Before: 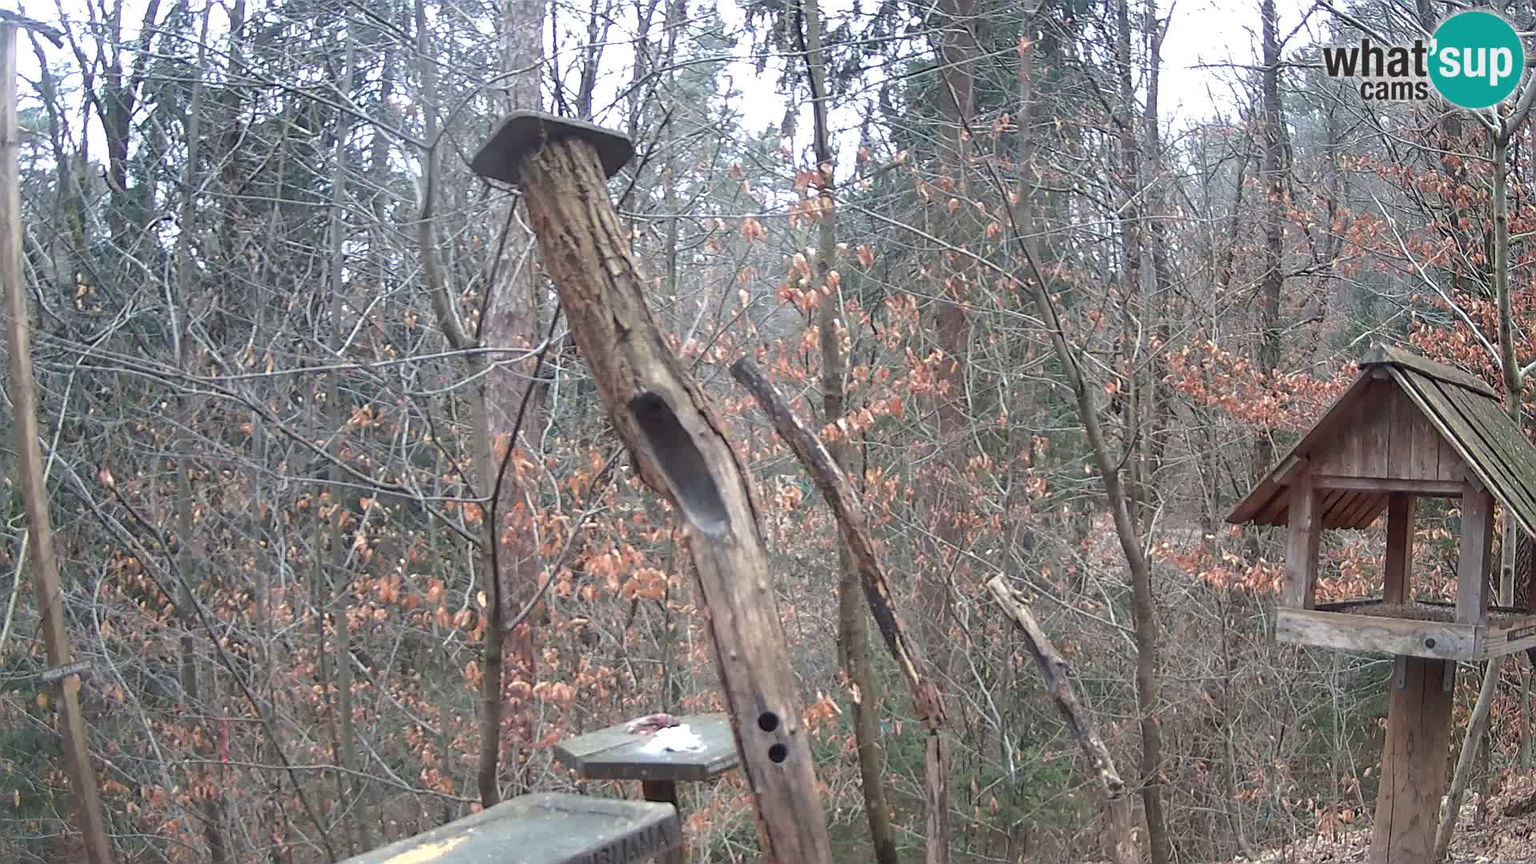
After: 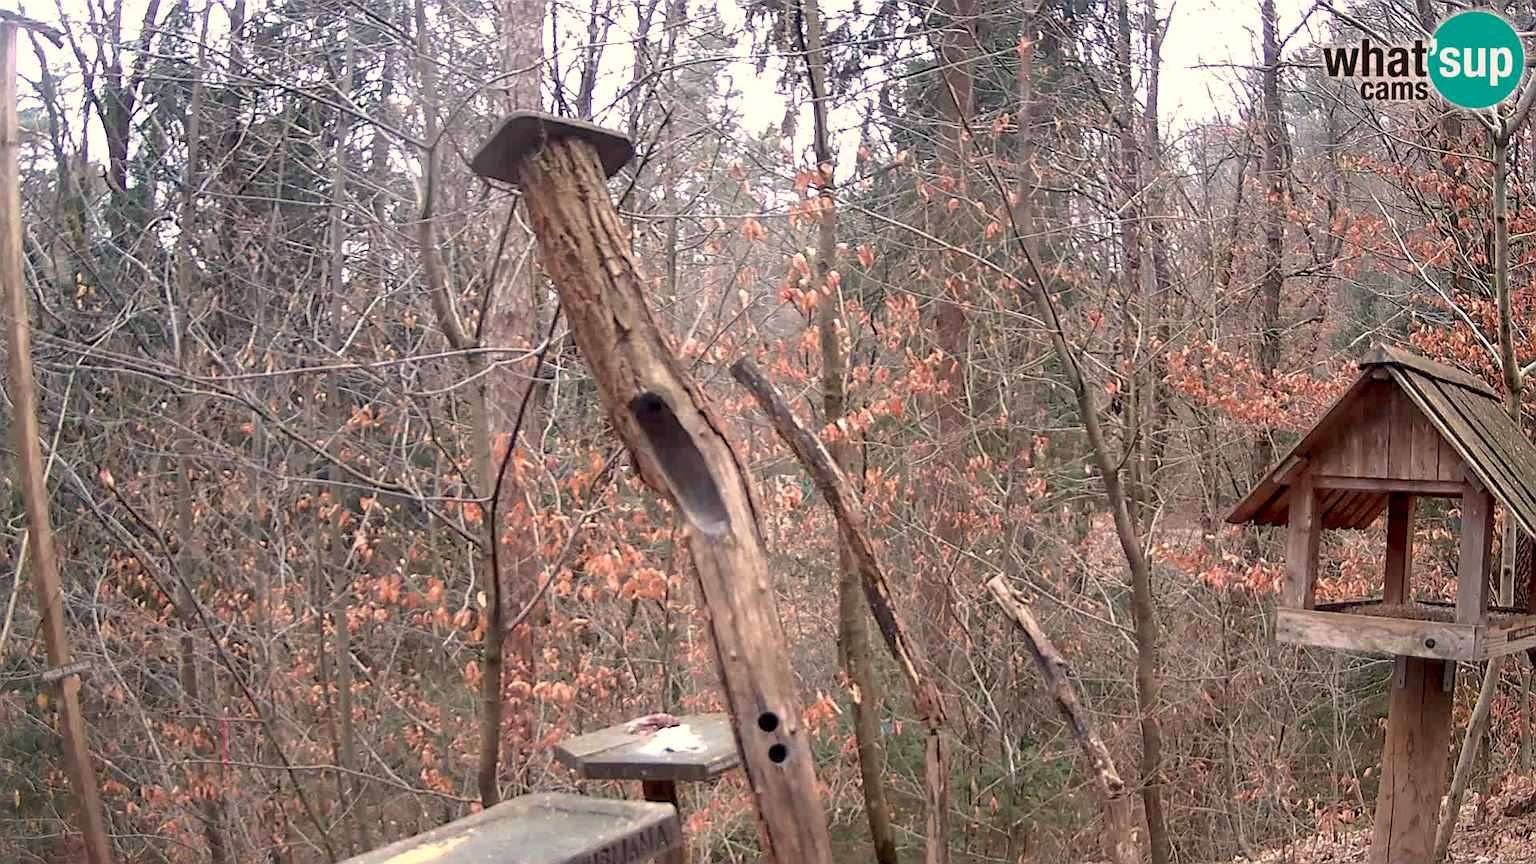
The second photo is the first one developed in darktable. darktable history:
white balance: red 1.127, blue 0.943
exposure: black level correction 0.016, exposure -0.009 EV, compensate highlight preservation false
tone equalizer: on, module defaults
